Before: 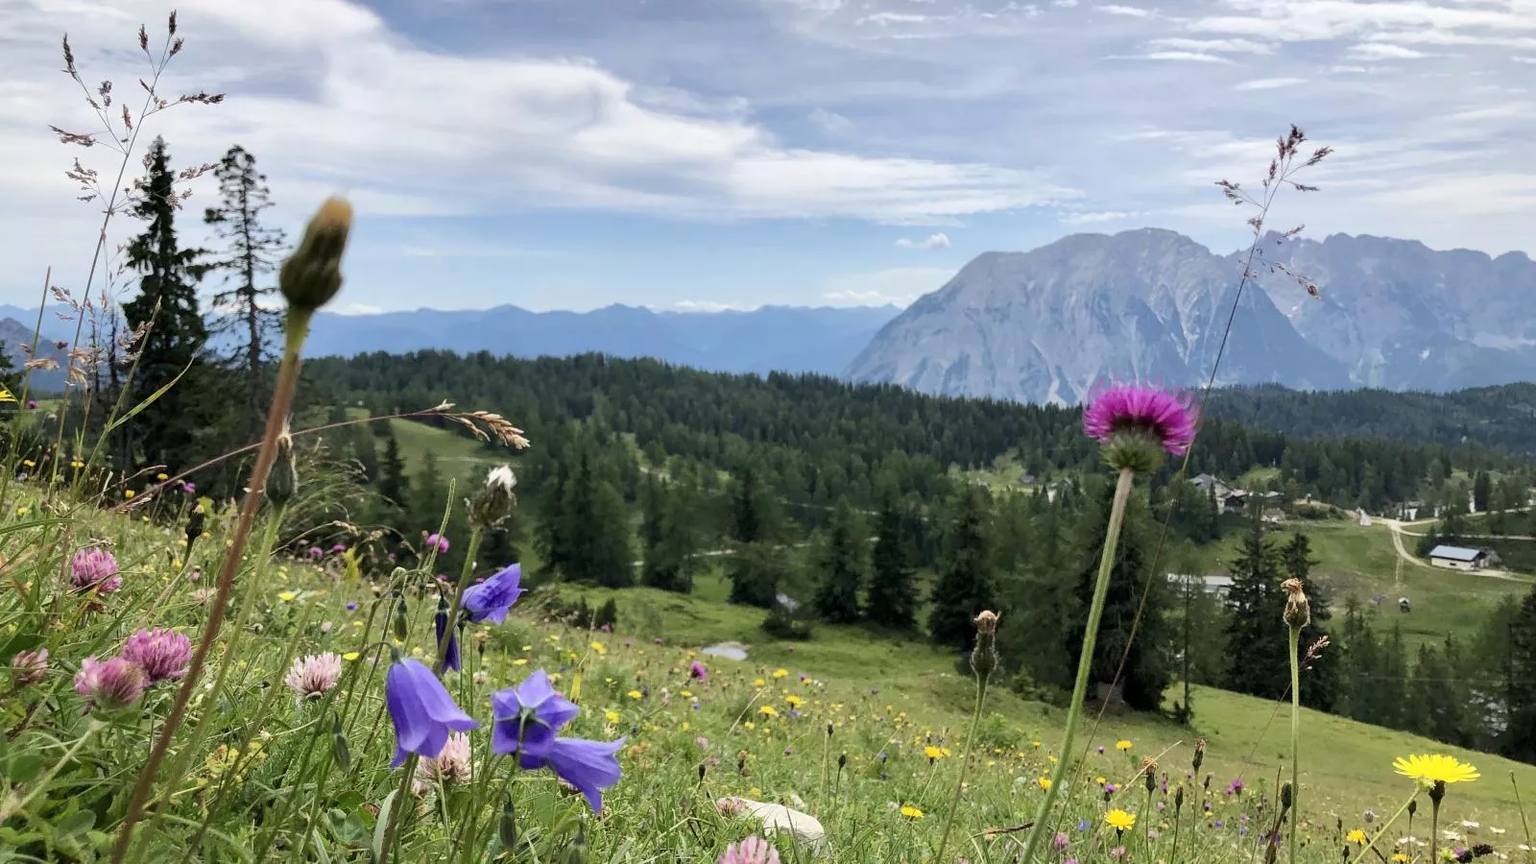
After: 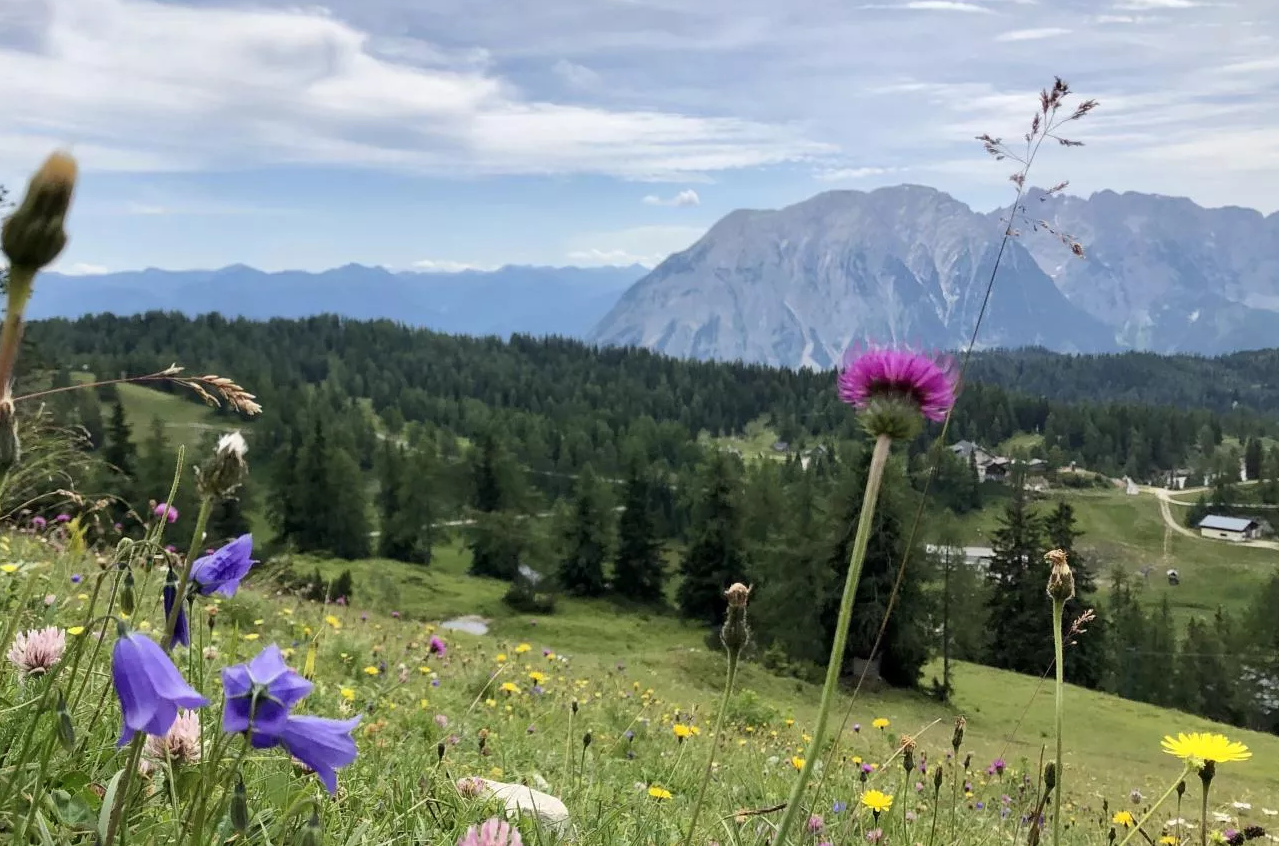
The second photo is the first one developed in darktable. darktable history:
crop and rotate: left 18.182%, top 5.981%, right 1.826%
tone equalizer: on, module defaults
